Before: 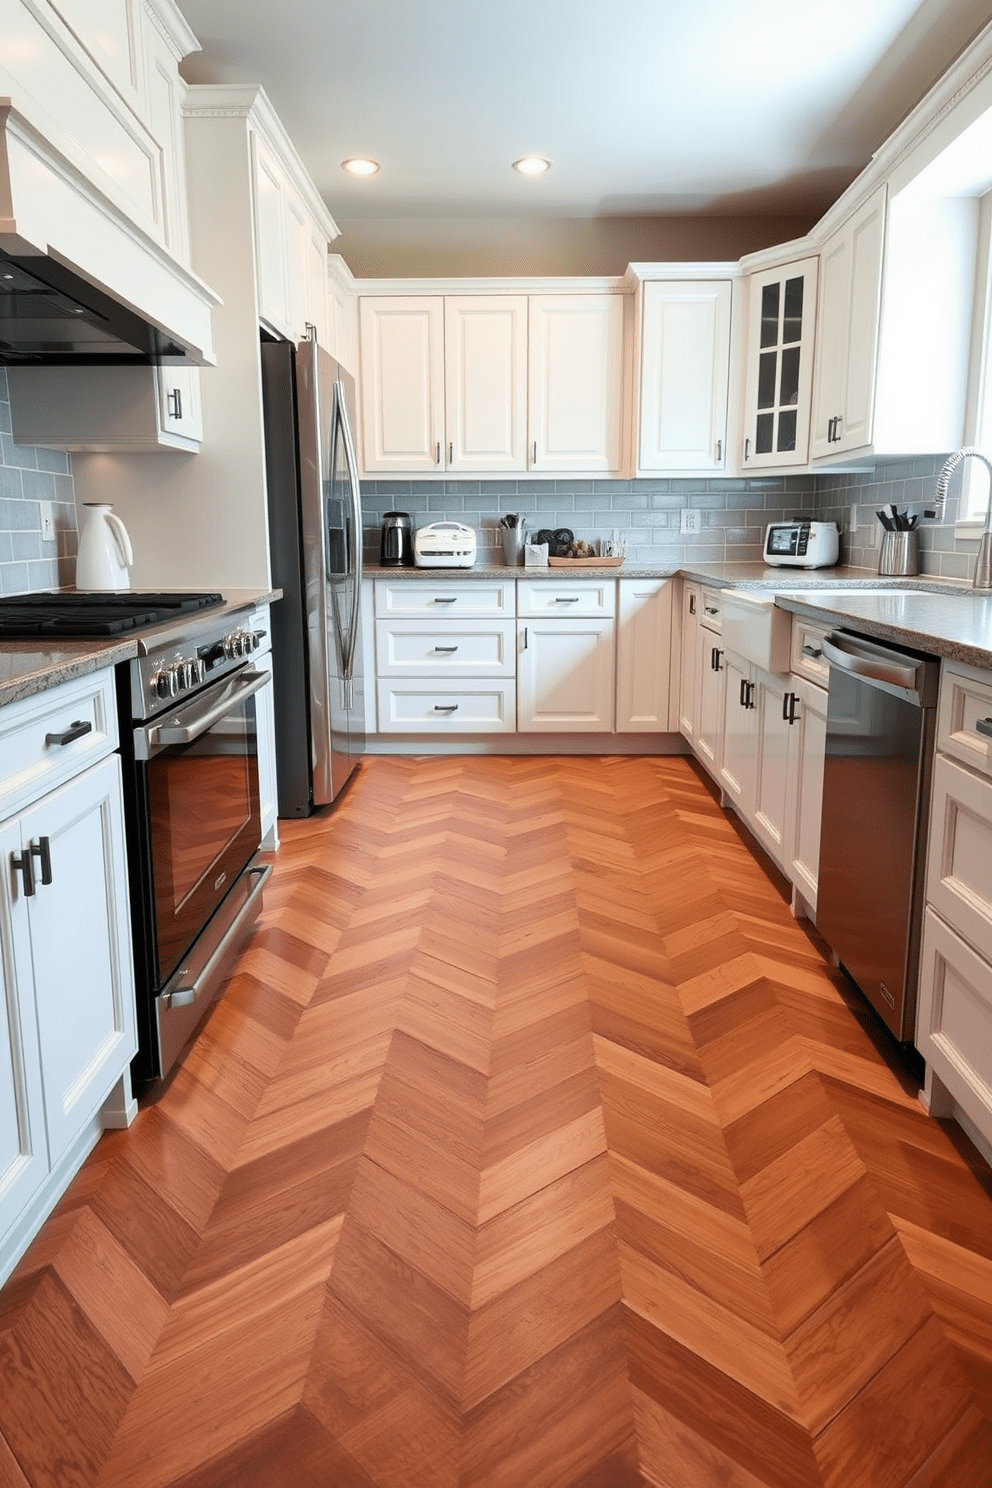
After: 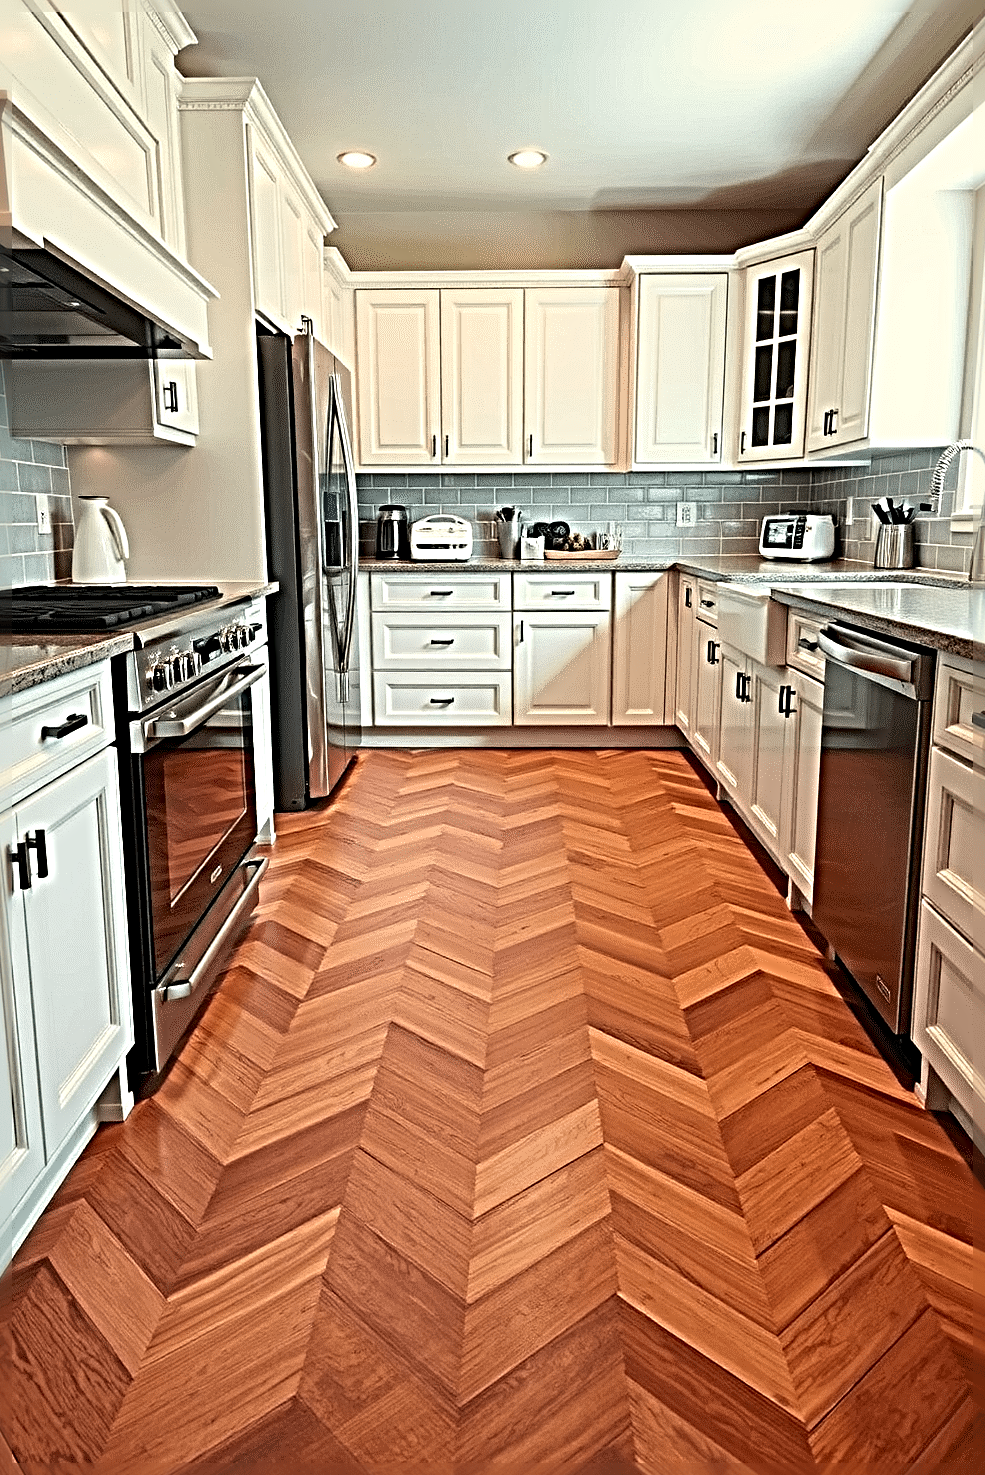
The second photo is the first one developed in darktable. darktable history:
crop: left 0.434%, top 0.485%, right 0.244%, bottom 0.386%
white balance: red 1.029, blue 0.92
sharpen: radius 6.3, amount 1.8, threshold 0
